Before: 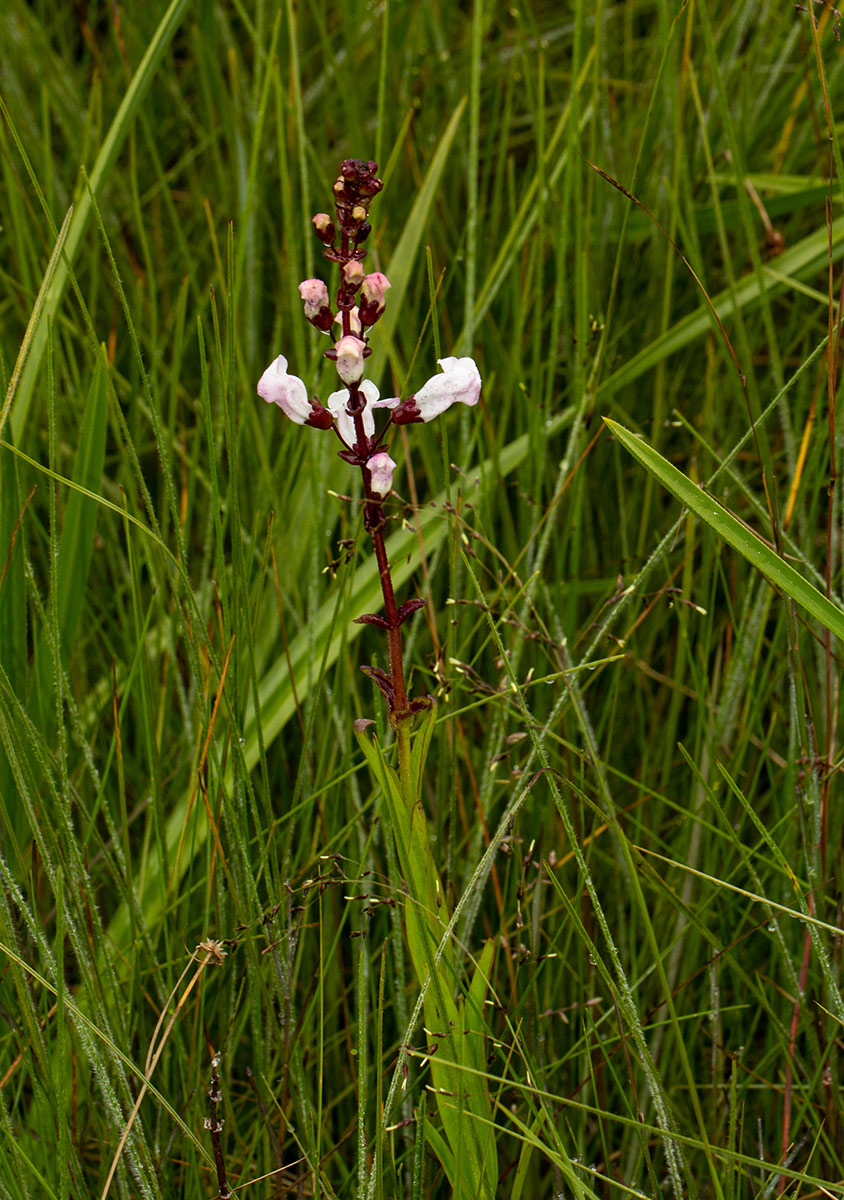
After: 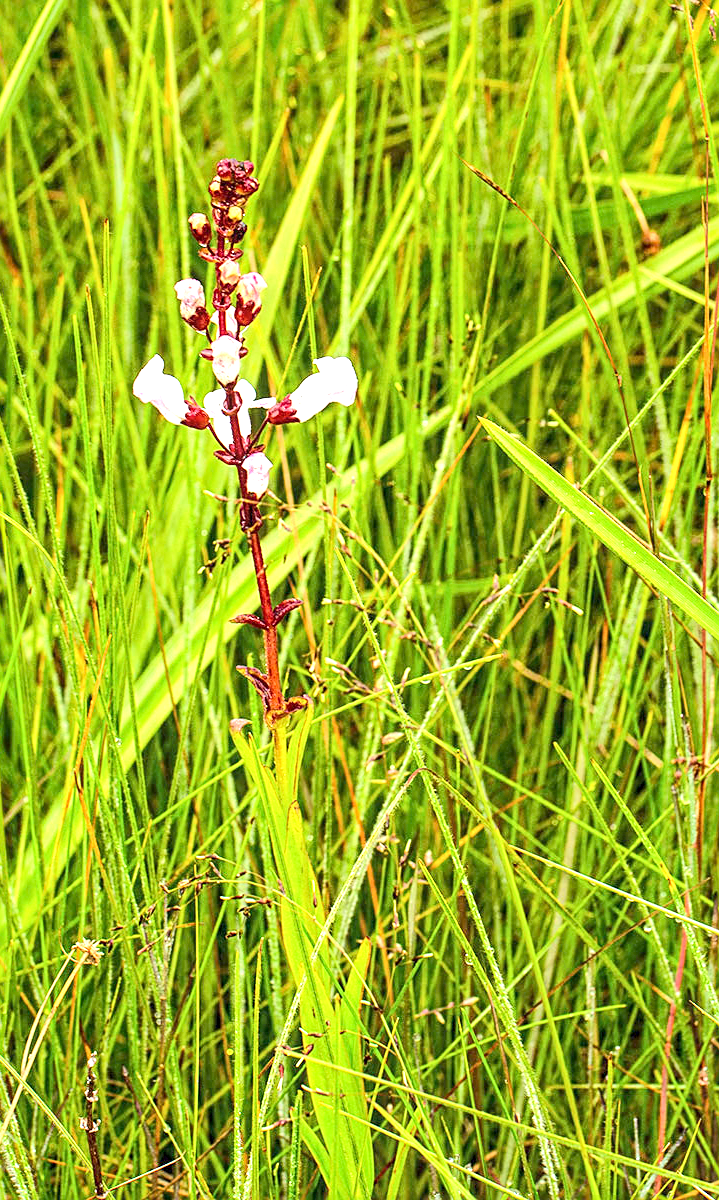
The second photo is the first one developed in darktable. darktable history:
crop and rotate: left 14.72%
exposure: black level correction 0, exposure 0.95 EV, compensate highlight preservation false
local contrast: on, module defaults
tone equalizer: -8 EV 1.99 EV, -7 EV 1.99 EV, -6 EV 1.98 EV, -5 EV 2 EV, -4 EV 1.99 EV, -3 EV 1.47 EV, -2 EV 1 EV, -1 EV 0.524 EV, edges refinement/feathering 500, mask exposure compensation -1.57 EV, preserve details no
sharpen: on, module defaults
